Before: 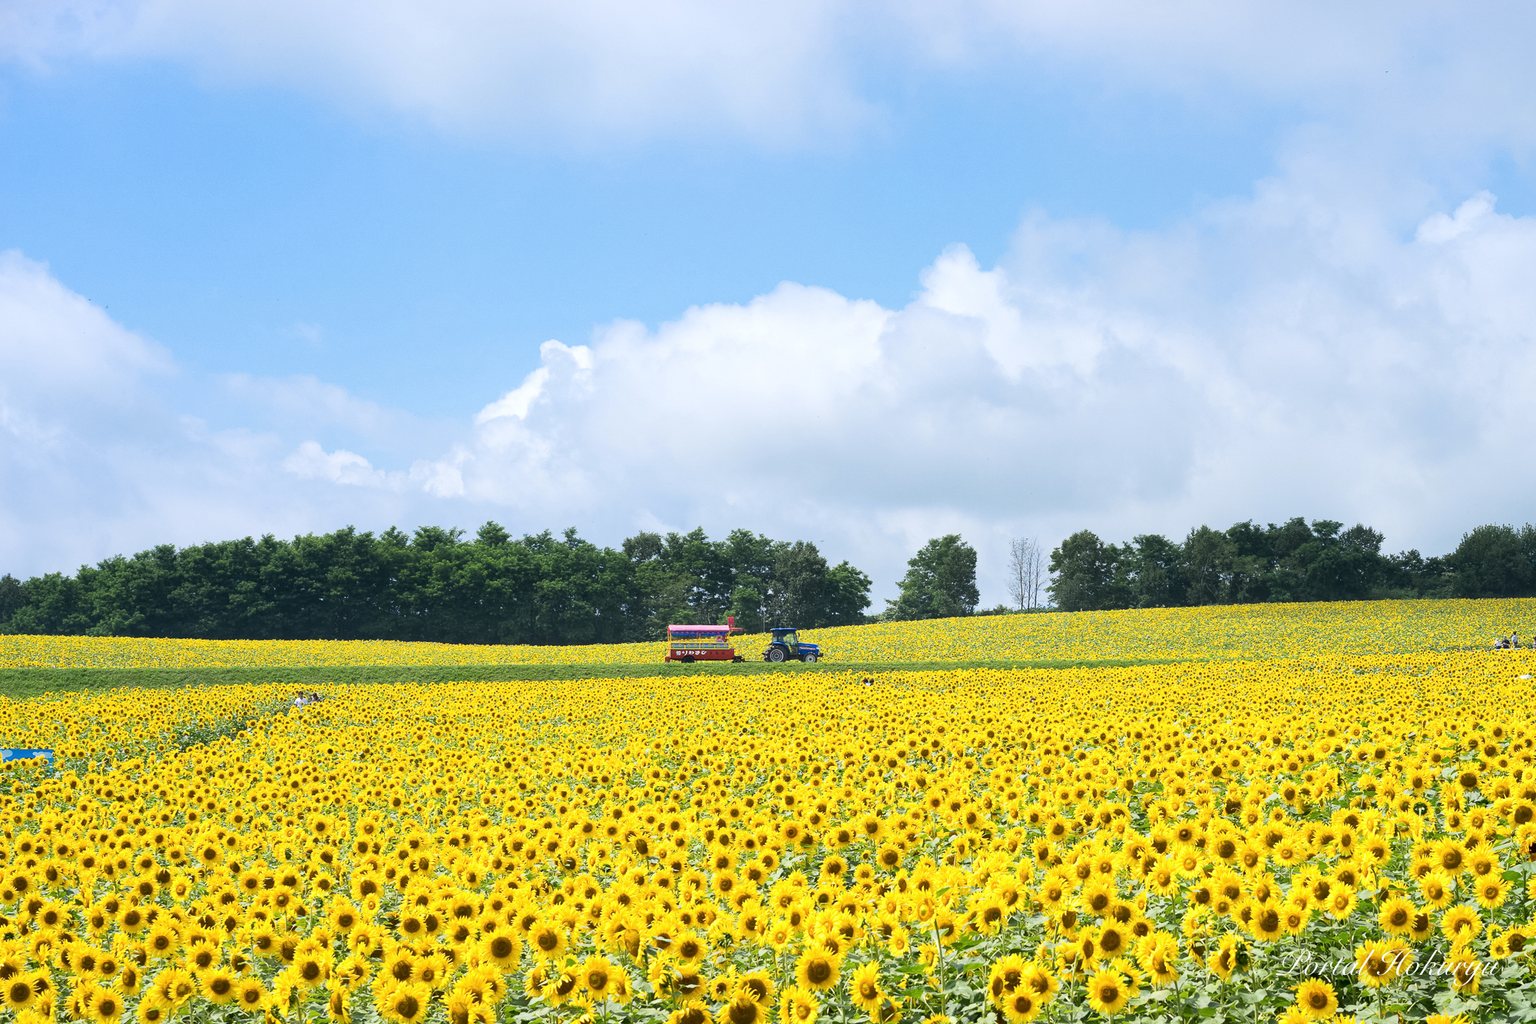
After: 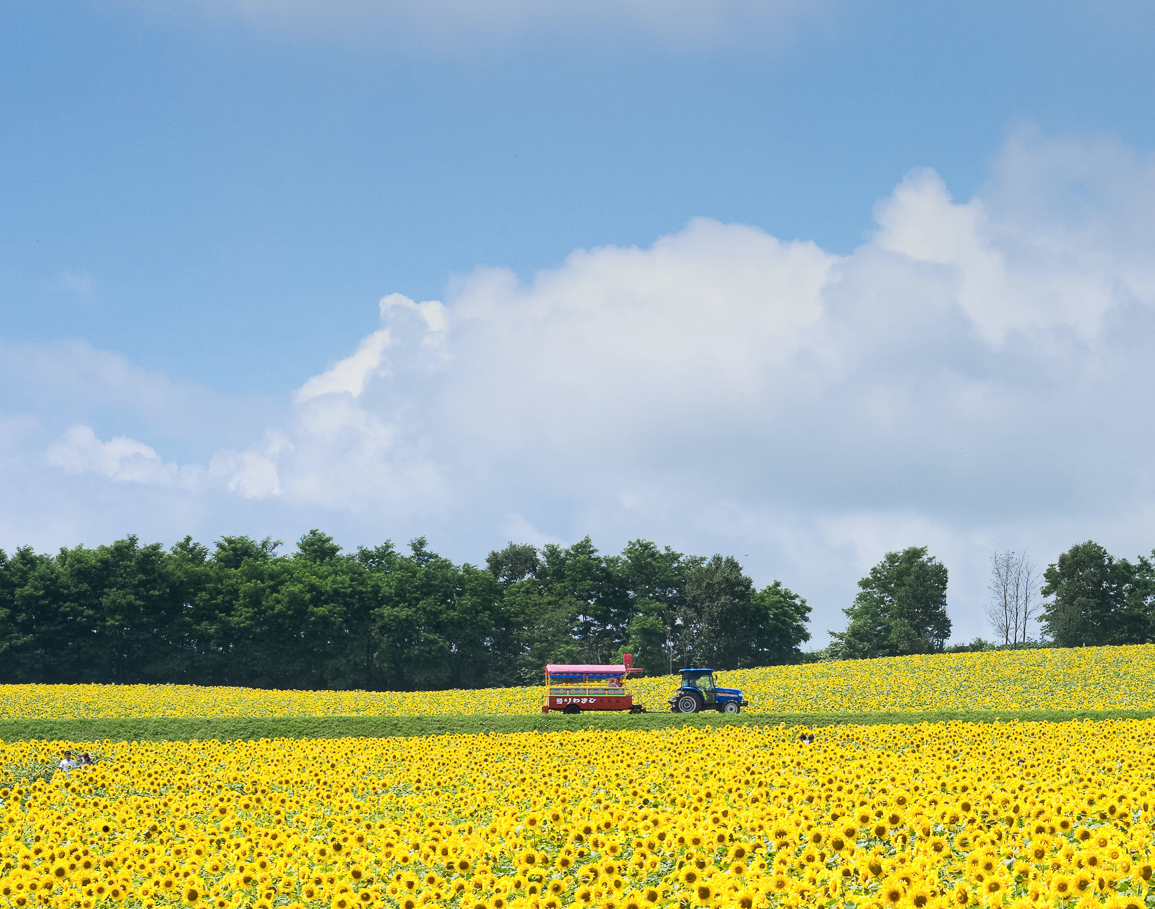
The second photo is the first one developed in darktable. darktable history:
crop: left 16.202%, top 11.208%, right 26.045%, bottom 20.557%
graduated density: on, module defaults
